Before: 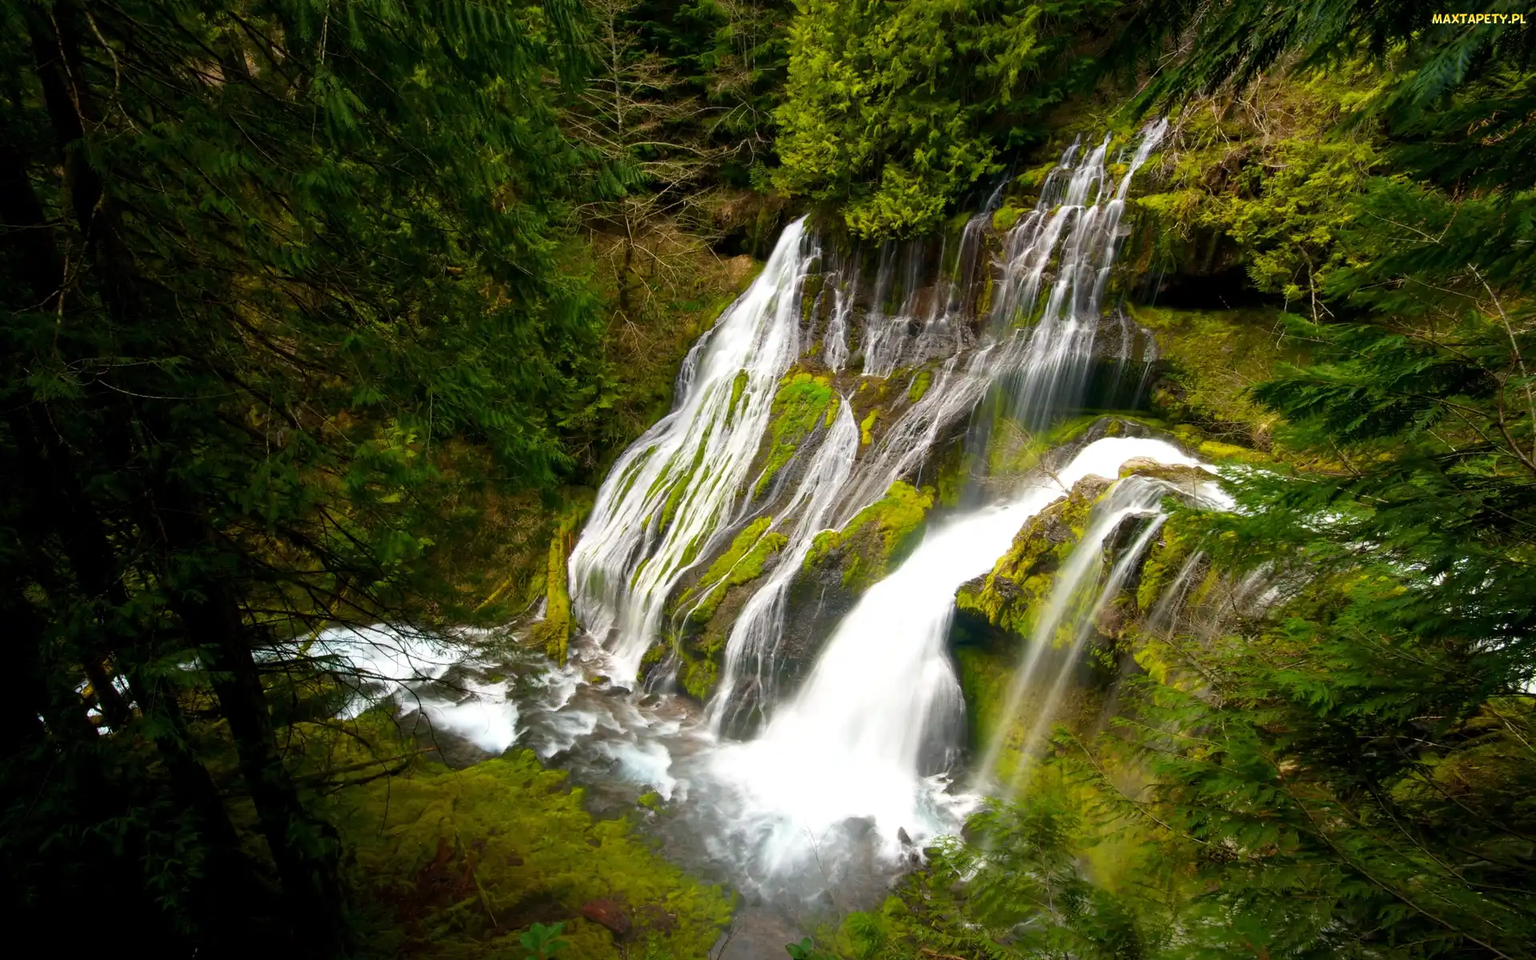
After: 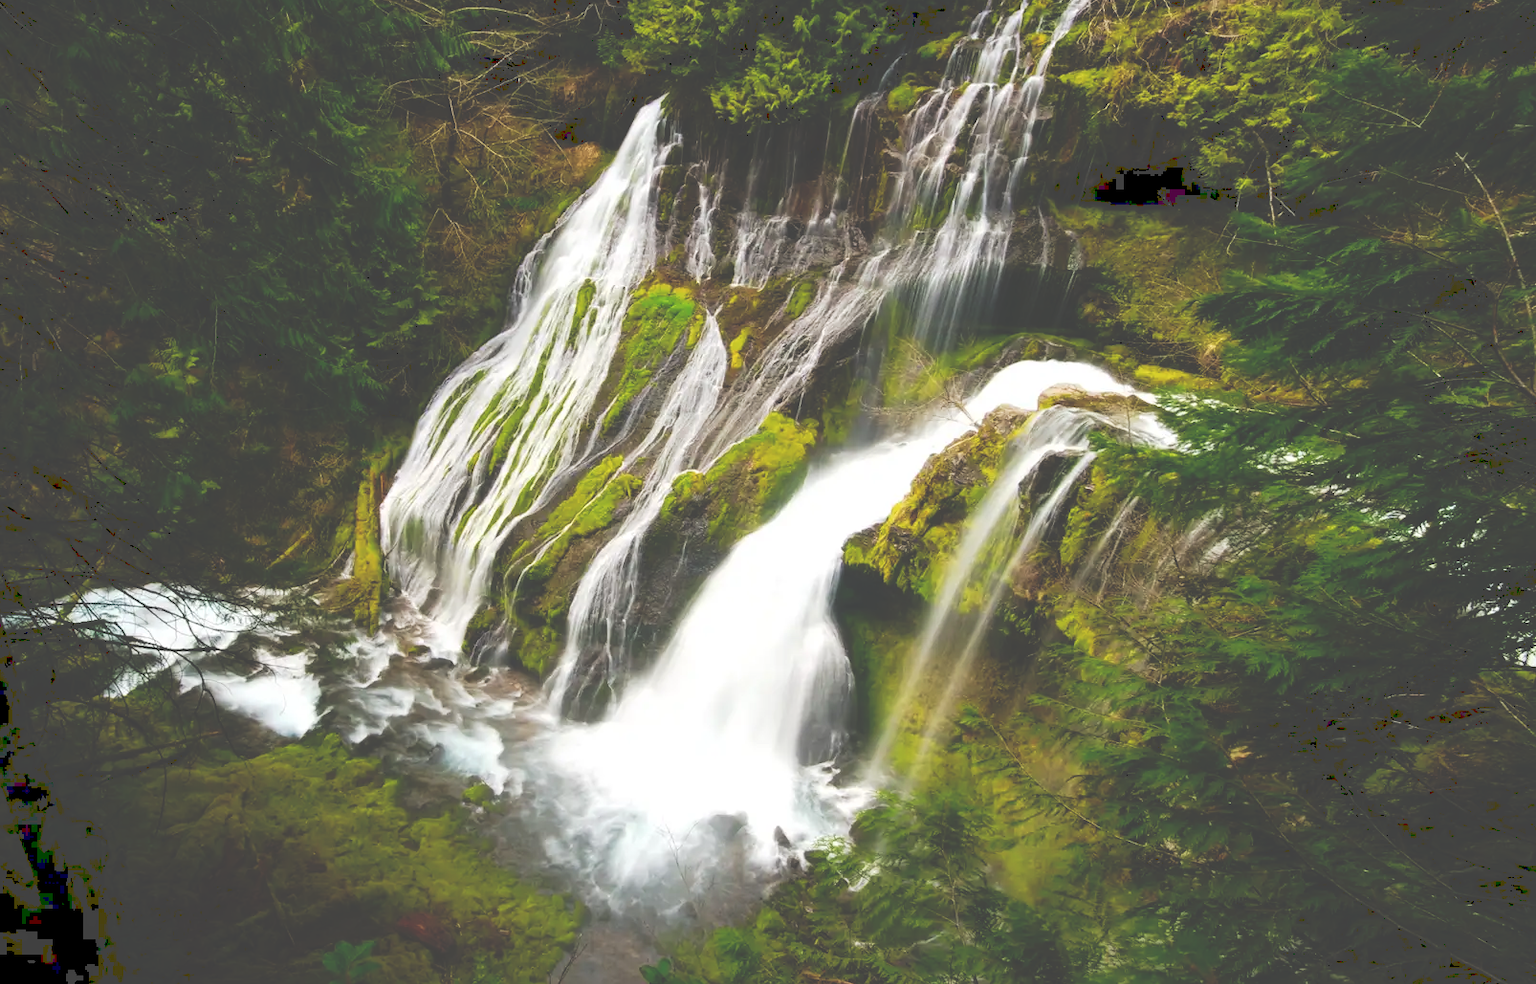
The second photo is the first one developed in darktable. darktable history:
crop: left 16.315%, top 14.246%
tone curve: curves: ch0 [(0, 0) (0.003, 0.273) (0.011, 0.276) (0.025, 0.276) (0.044, 0.28) (0.069, 0.283) (0.1, 0.288) (0.136, 0.293) (0.177, 0.302) (0.224, 0.321) (0.277, 0.349) (0.335, 0.393) (0.399, 0.448) (0.468, 0.51) (0.543, 0.589) (0.623, 0.677) (0.709, 0.761) (0.801, 0.839) (0.898, 0.909) (1, 1)], preserve colors none
